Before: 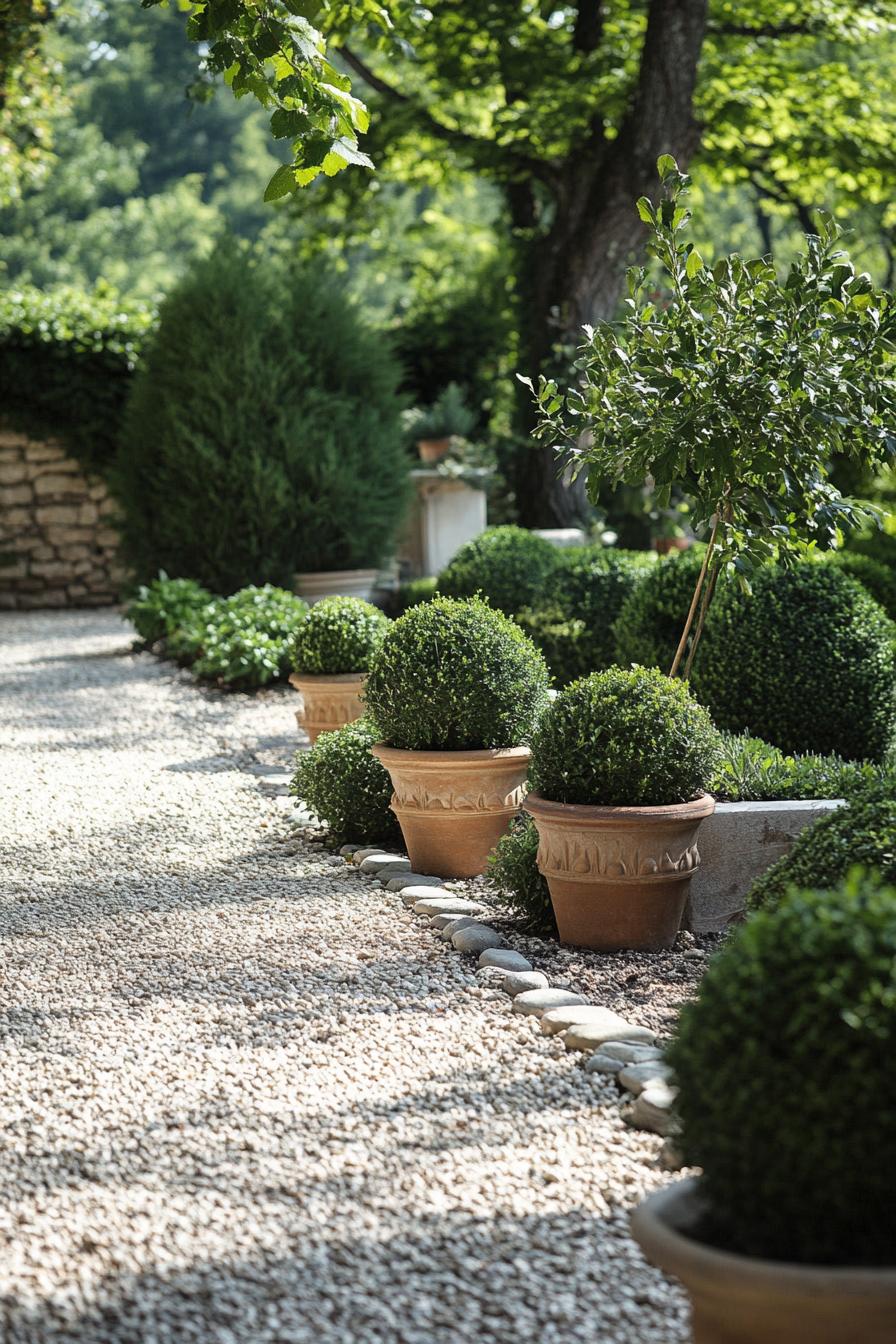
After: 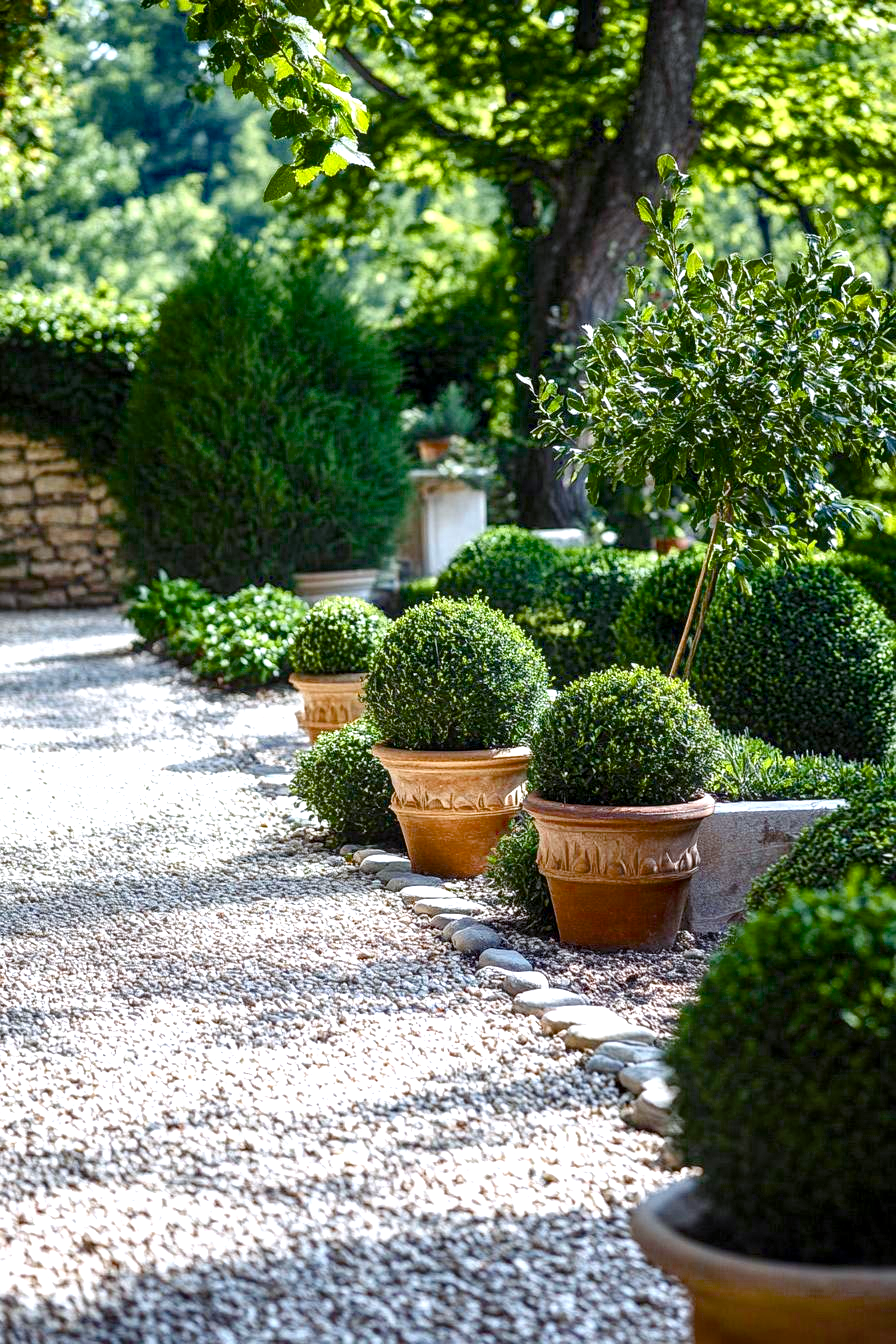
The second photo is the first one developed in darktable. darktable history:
color calibration: illuminant as shot in camera, x 0.358, y 0.373, temperature 4628.91 K, saturation algorithm version 1 (2020)
local contrast: detail 130%
exposure: black level correction 0.001, exposure 0.499 EV, compensate highlight preservation false
color balance rgb: shadows lift › chroma 2.905%, shadows lift › hue 280.52°, linear chroma grading › global chroma 14.481%, perceptual saturation grading › global saturation 20%, perceptual saturation grading › highlights -25.274%, perceptual saturation grading › shadows 49.222%, global vibrance 10.079%, saturation formula JzAzBz (2021)
